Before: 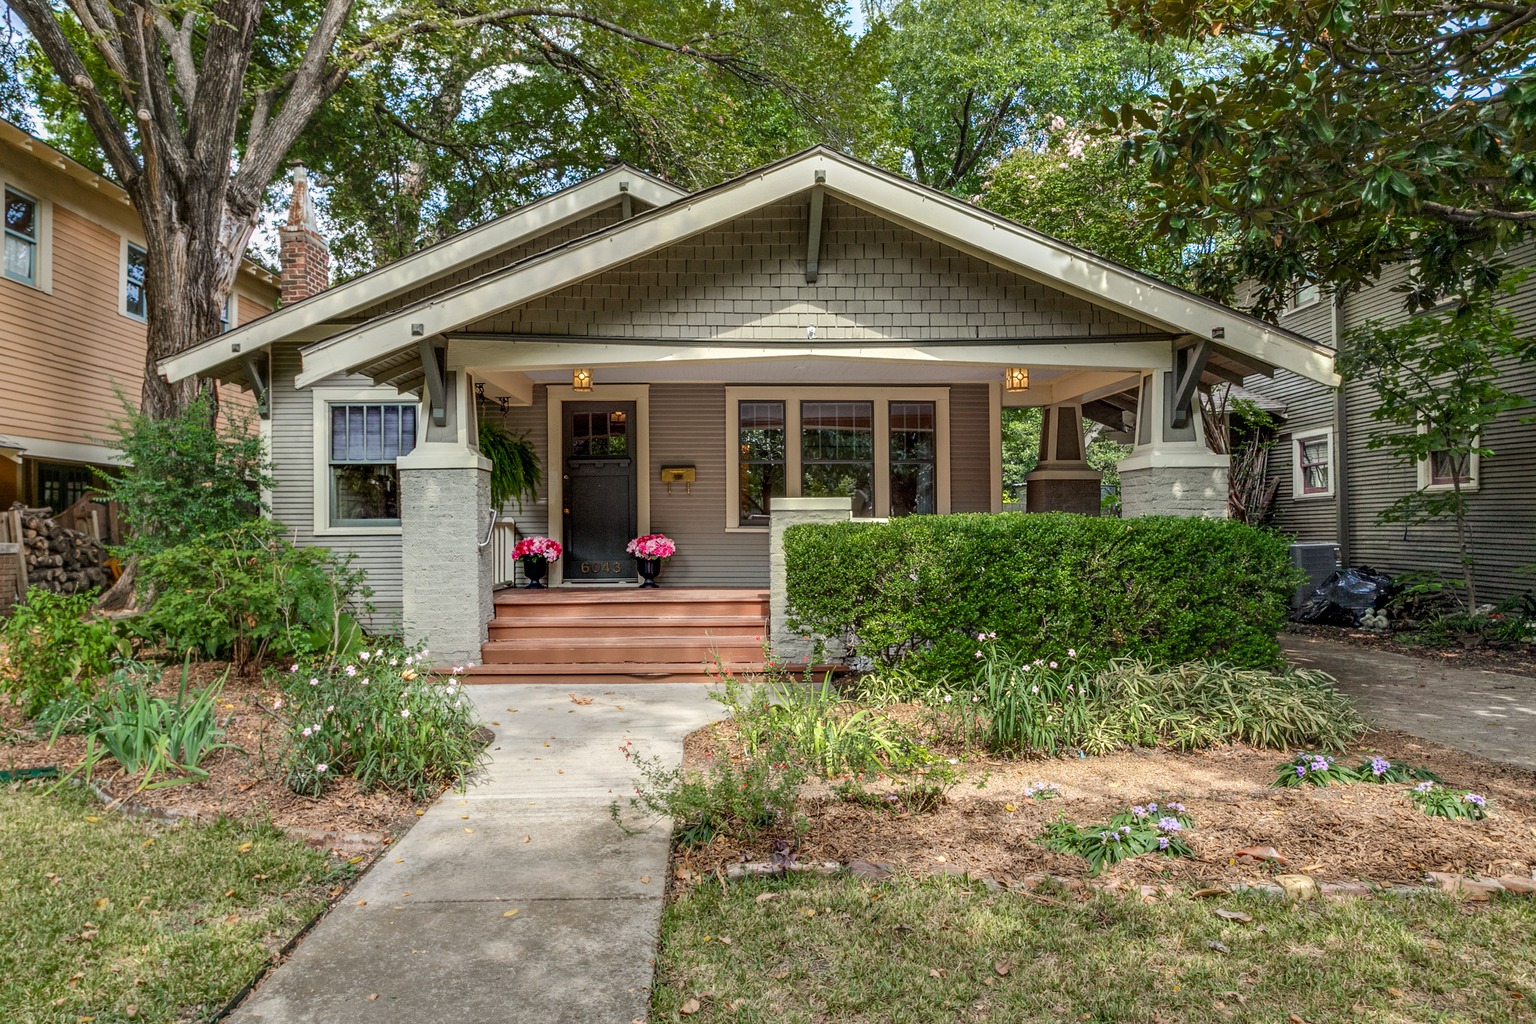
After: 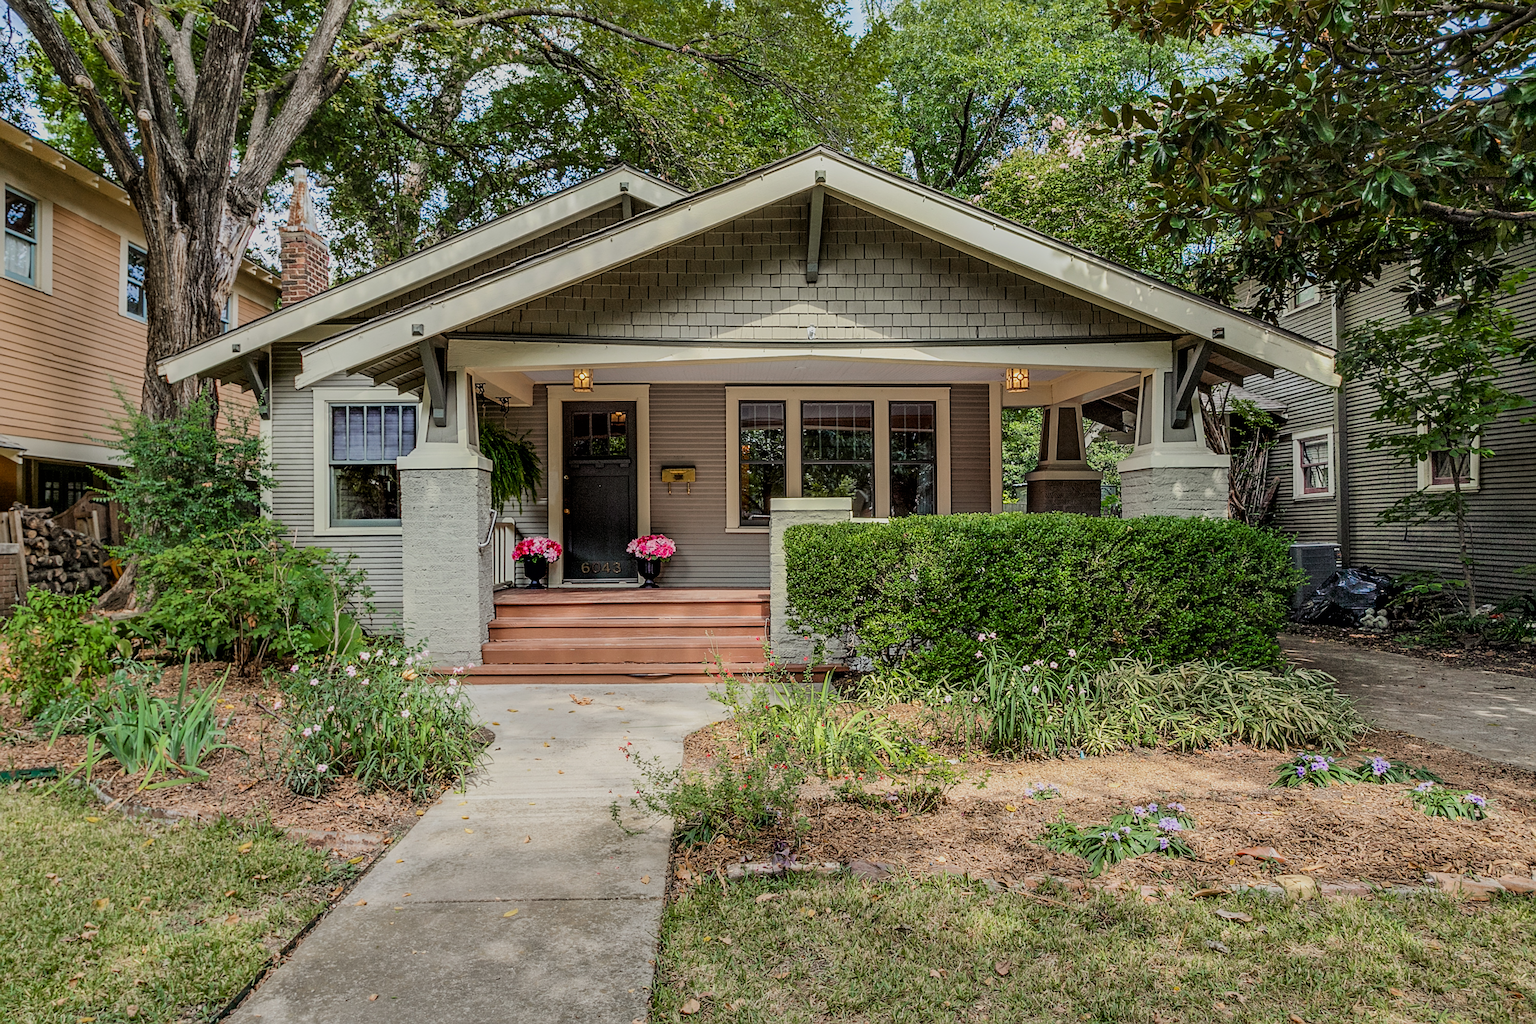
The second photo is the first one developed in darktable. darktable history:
filmic rgb: black relative exposure -7.65 EV, white relative exposure 4.56 EV, hardness 3.61, color science v6 (2022)
sharpen: on, module defaults
